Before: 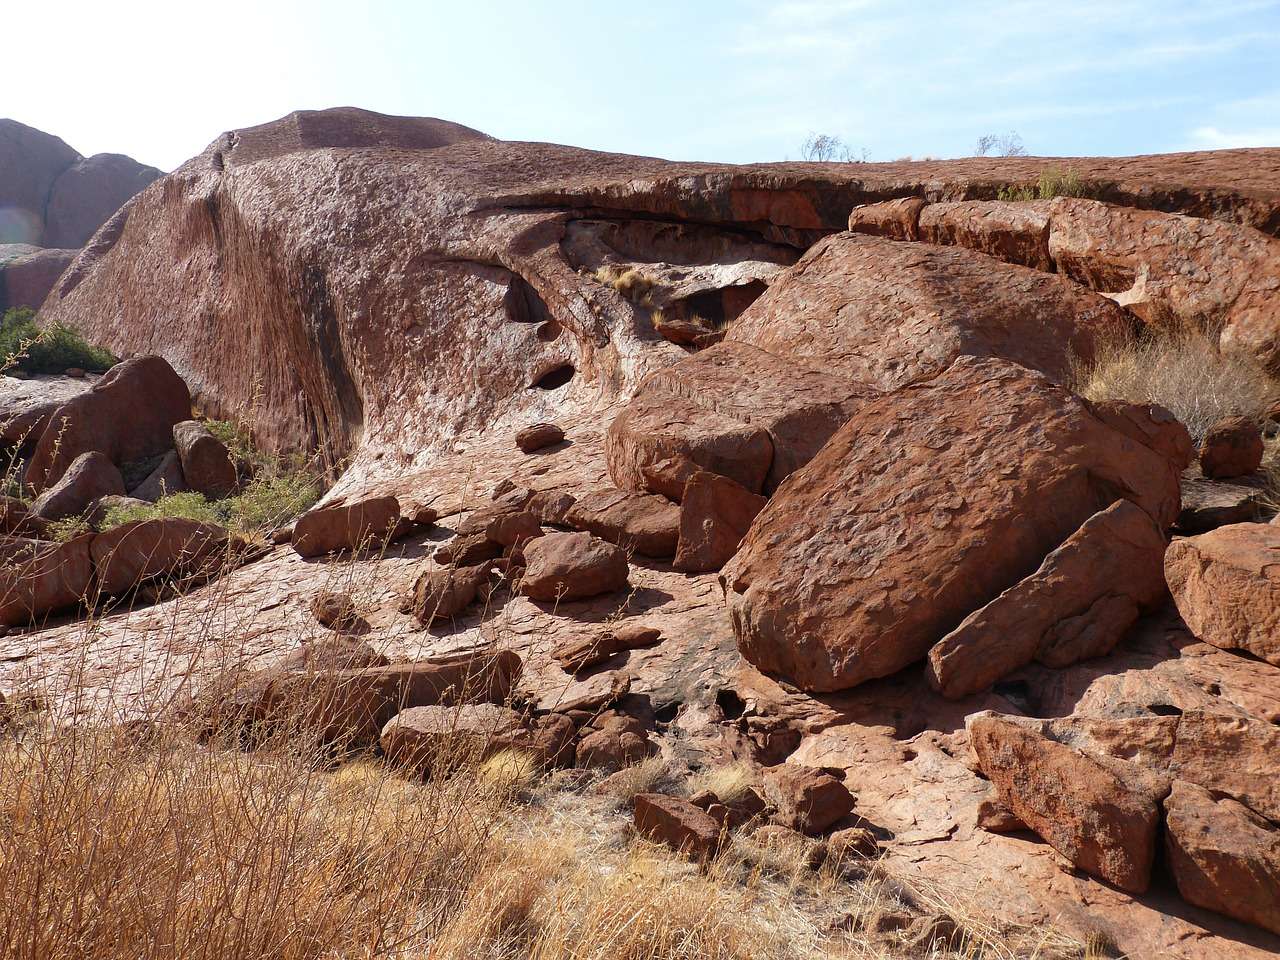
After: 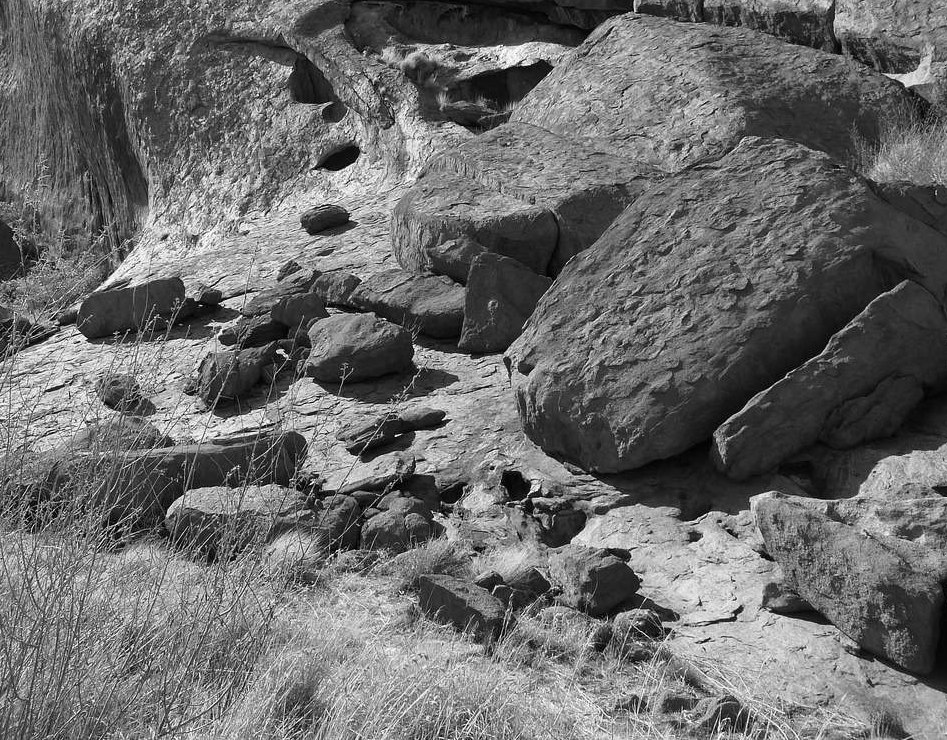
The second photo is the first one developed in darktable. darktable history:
crop: left 16.871%, top 22.857%, right 9.116%
monochrome: on, module defaults
white balance: red 1.029, blue 0.92
